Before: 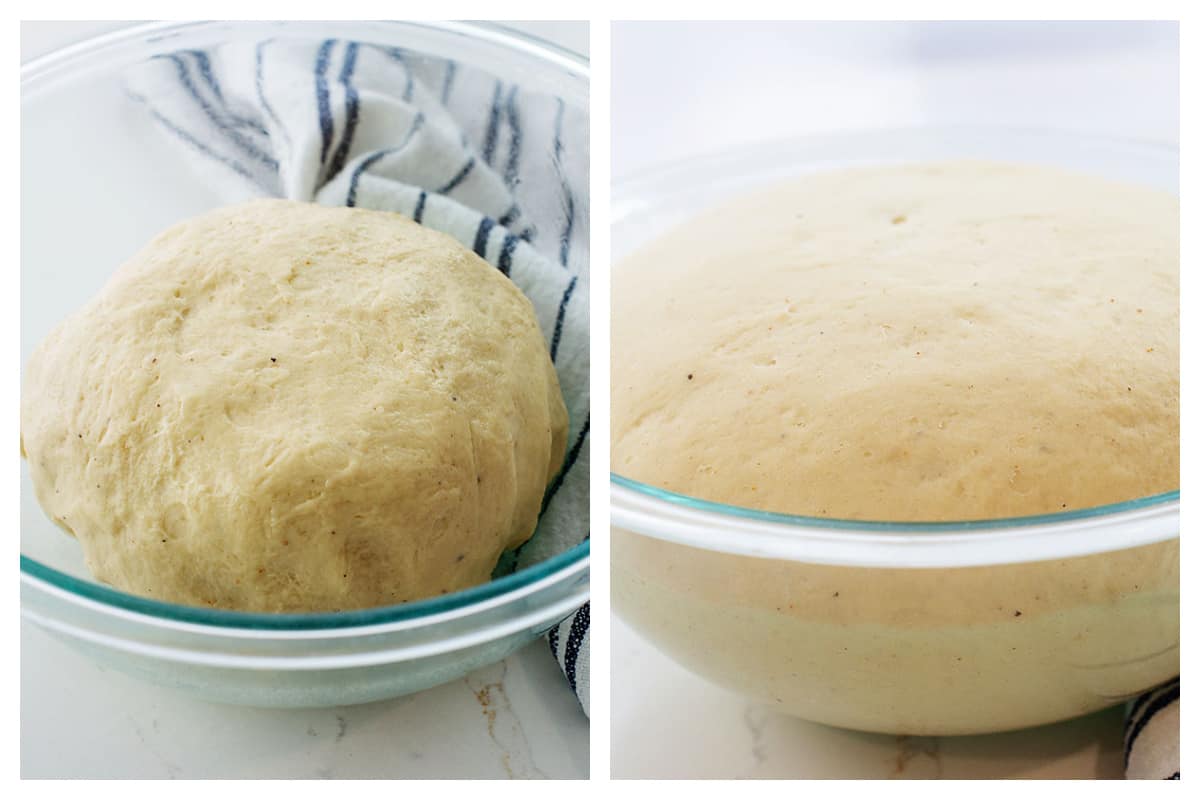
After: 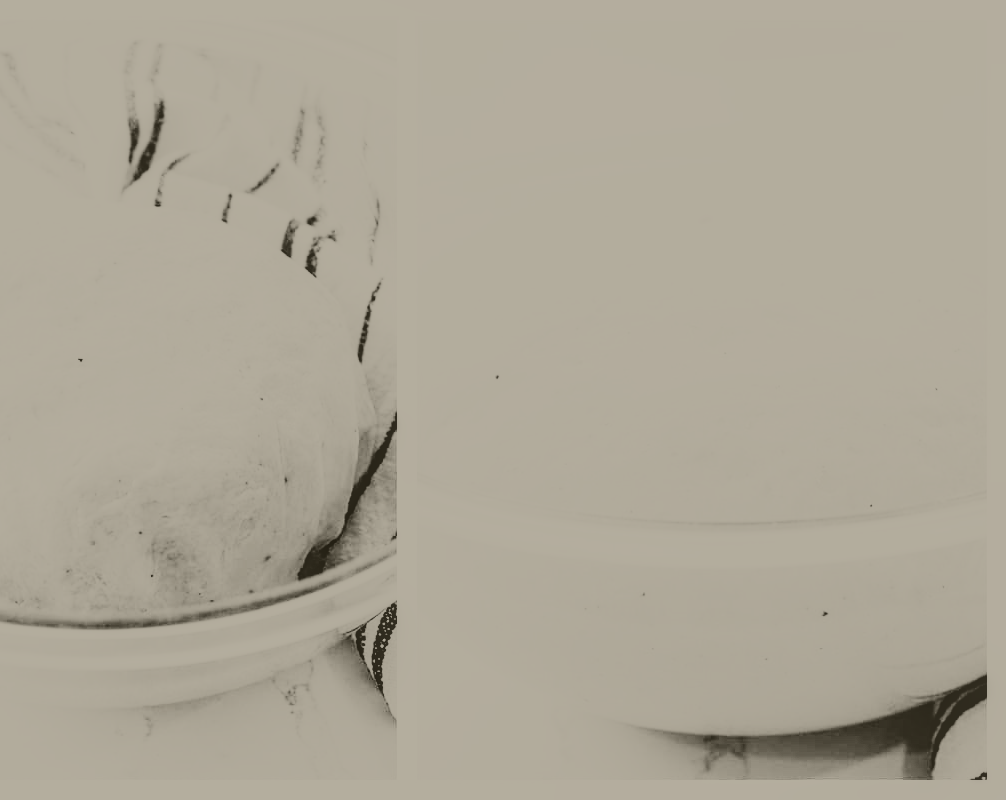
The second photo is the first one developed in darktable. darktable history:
rgb curve: curves: ch0 [(0, 0) (0.21, 0.15) (0.24, 0.21) (0.5, 0.75) (0.75, 0.96) (0.89, 0.99) (1, 1)]; ch1 [(0, 0.02) (0.21, 0.13) (0.25, 0.2) (0.5, 0.67) (0.75, 0.9) (0.89, 0.97) (1, 1)]; ch2 [(0, 0.02) (0.21, 0.13) (0.25, 0.2) (0.5, 0.67) (0.75, 0.9) (0.89, 0.97) (1, 1)], compensate middle gray true
colorize: hue 41.44°, saturation 22%, source mix 60%, lightness 10.61%
crop: left 16.145%
exposure: black level correction 0.012, exposure 0.7 EV, compensate exposure bias true, compensate highlight preservation false
base curve: curves: ch0 [(0, 0) (0.036, 0.025) (0.121, 0.166) (0.206, 0.329) (0.605, 0.79) (1, 1)], preserve colors none
tone curve: curves: ch0 [(0, 0) (0.003, 0.005) (0.011, 0.016) (0.025, 0.036) (0.044, 0.071) (0.069, 0.112) (0.1, 0.149) (0.136, 0.187) (0.177, 0.228) (0.224, 0.272) (0.277, 0.32) (0.335, 0.374) (0.399, 0.429) (0.468, 0.479) (0.543, 0.538) (0.623, 0.609) (0.709, 0.697) (0.801, 0.789) (0.898, 0.876) (1, 1)], preserve colors none
local contrast: detail 117%
